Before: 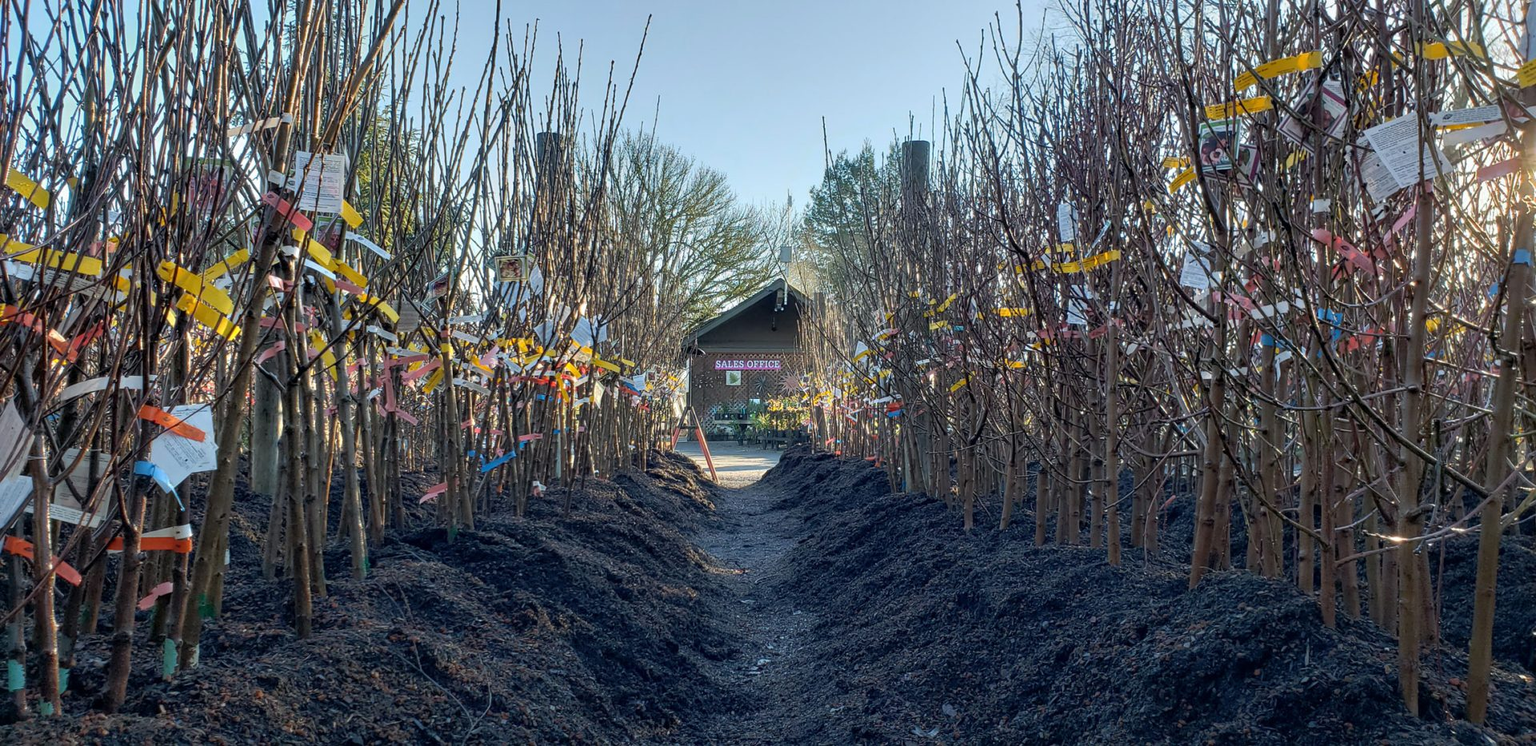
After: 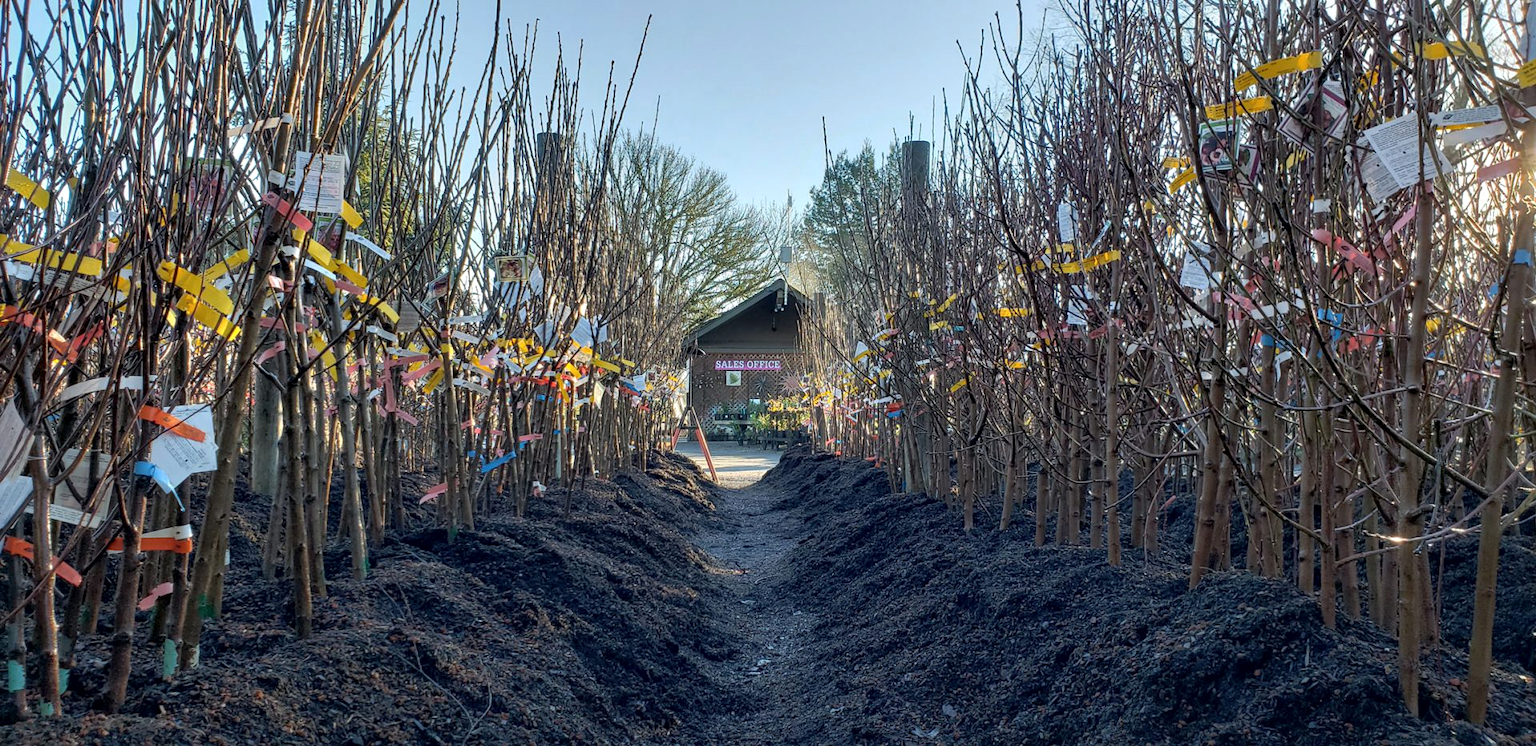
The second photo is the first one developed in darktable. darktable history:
shadows and highlights: shadows 4.23, highlights -17.38, soften with gaussian
exposure: exposure 0.081 EV, compensate exposure bias true, compensate highlight preservation false
local contrast: mode bilateral grid, contrast 21, coarseness 49, detail 119%, midtone range 0.2
